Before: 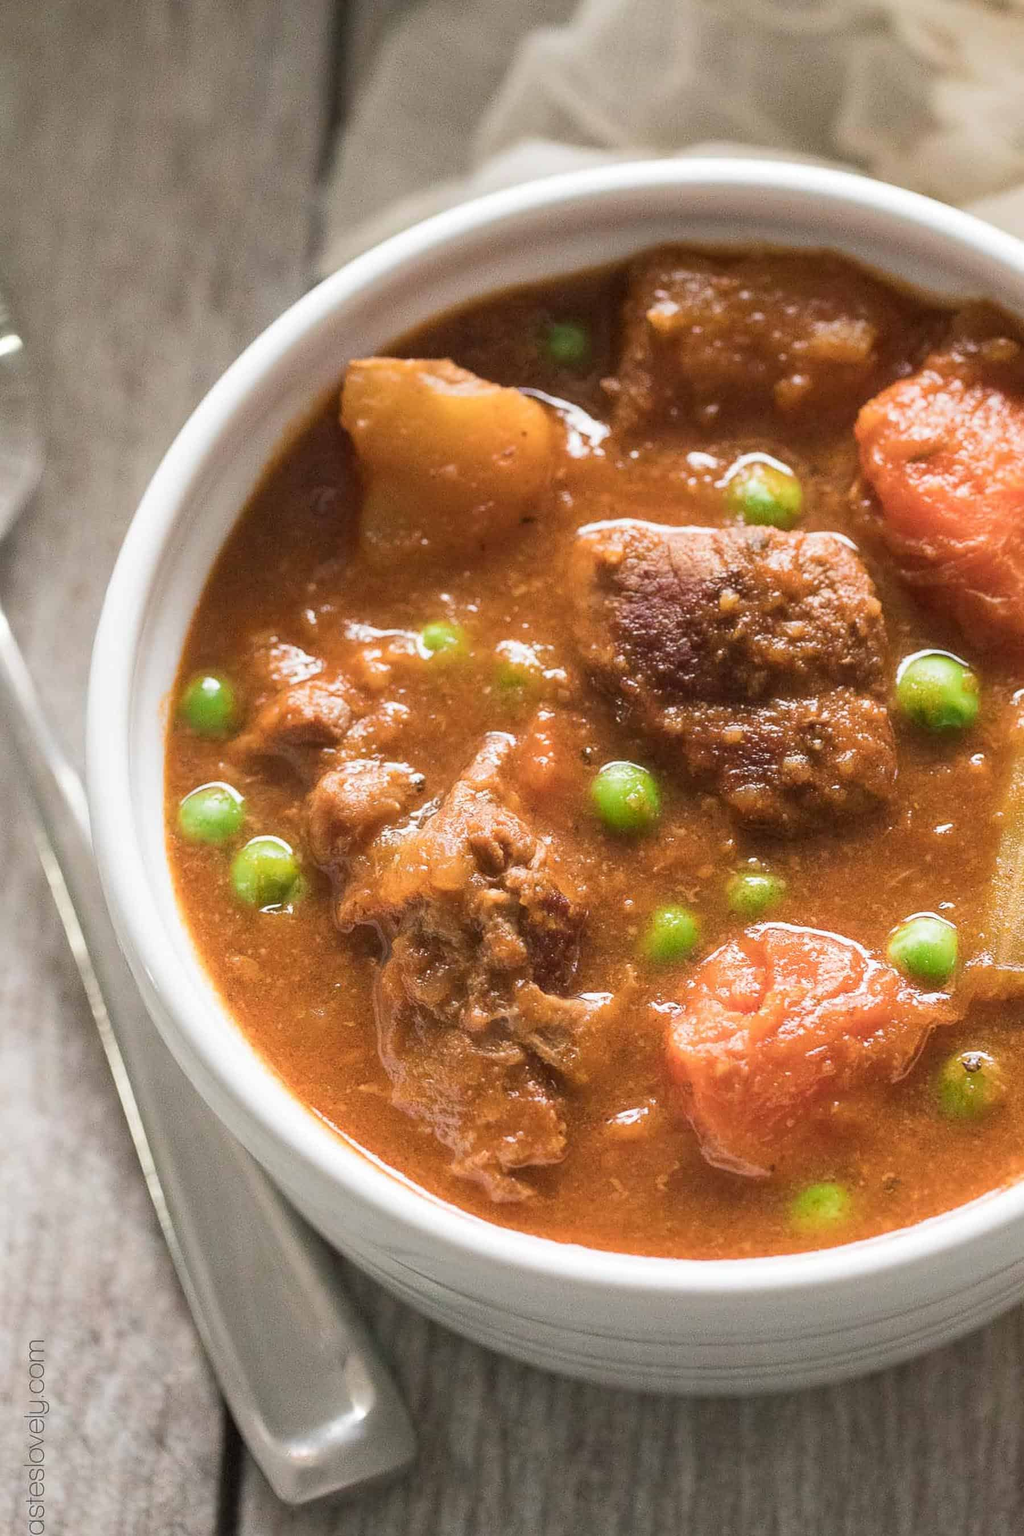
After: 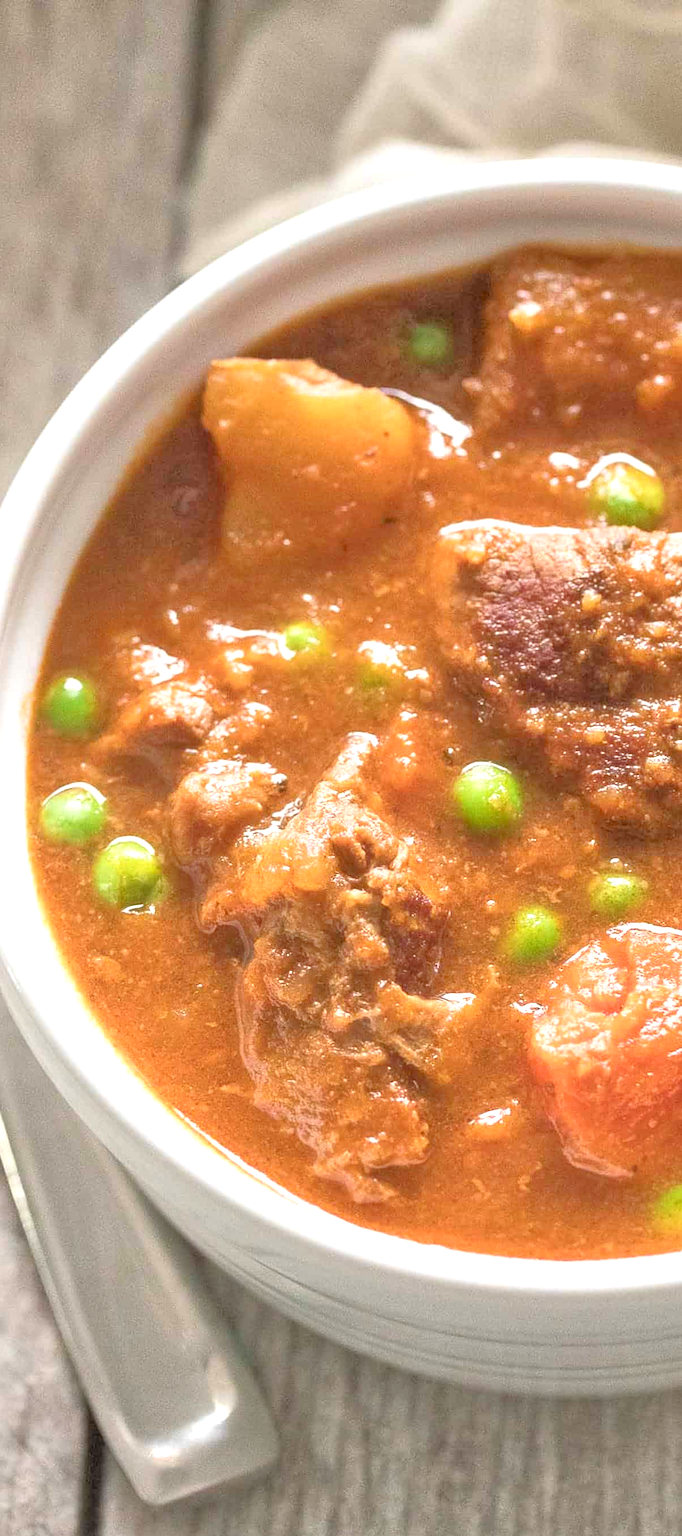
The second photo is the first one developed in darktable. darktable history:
tone equalizer: -7 EV 0.15 EV, -6 EV 0.6 EV, -5 EV 1.15 EV, -4 EV 1.33 EV, -3 EV 1.15 EV, -2 EV 0.6 EV, -1 EV 0.15 EV, mask exposure compensation -0.5 EV
exposure: exposure 0.485 EV, compensate highlight preservation false
crop and rotate: left 13.537%, right 19.796%
